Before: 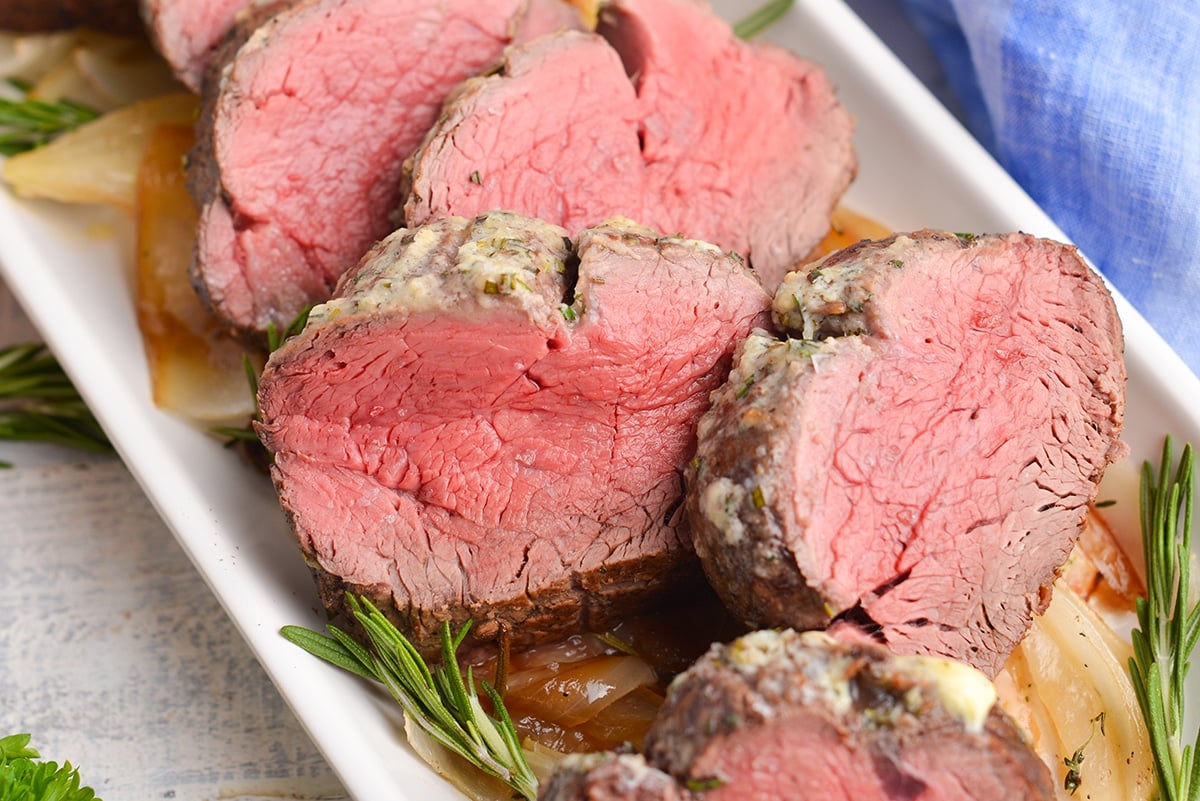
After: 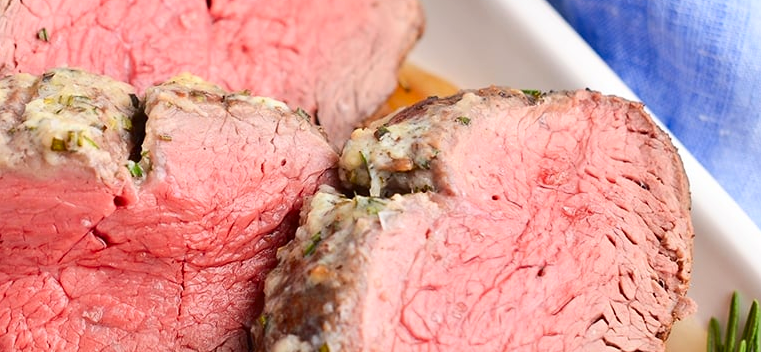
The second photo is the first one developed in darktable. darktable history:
contrast brightness saturation: contrast 0.146, brightness -0.007, saturation 0.097
crop: left 36.116%, top 17.974%, right 0.435%, bottom 38.001%
